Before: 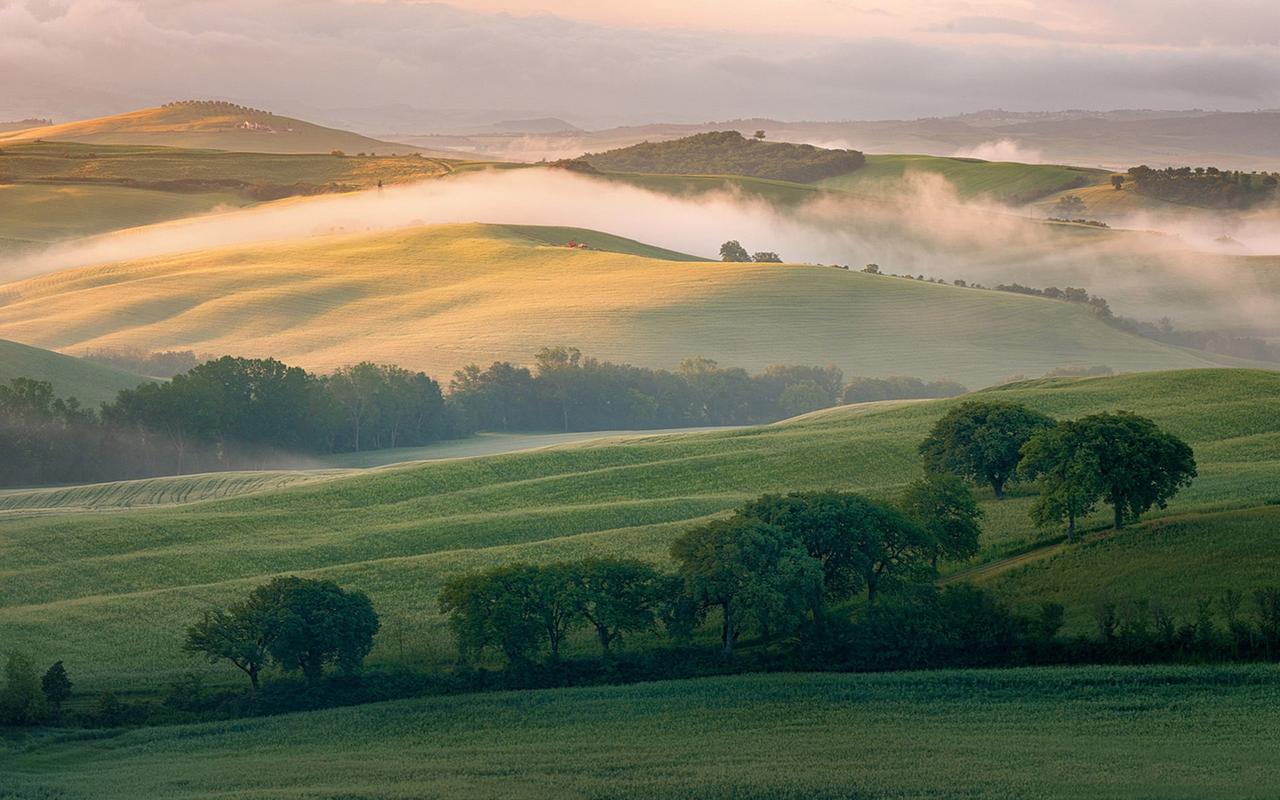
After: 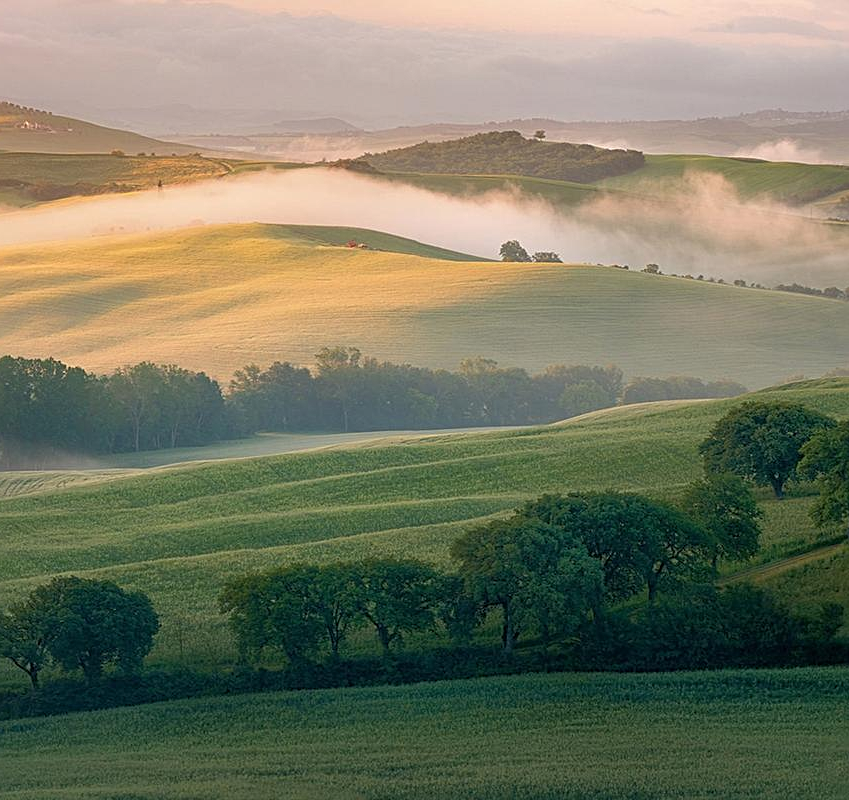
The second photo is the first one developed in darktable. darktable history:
tone equalizer: -7 EV 0.166 EV, -6 EV 0.157 EV, -5 EV 0.105 EV, -4 EV 0.057 EV, -2 EV -0.033 EV, -1 EV -0.044 EV, +0 EV -0.071 EV, edges refinement/feathering 500, mask exposure compensation -1.57 EV, preserve details no
crop: left 17.202%, right 16.394%
sharpen: radius 2.118, amount 0.383, threshold 0.043
